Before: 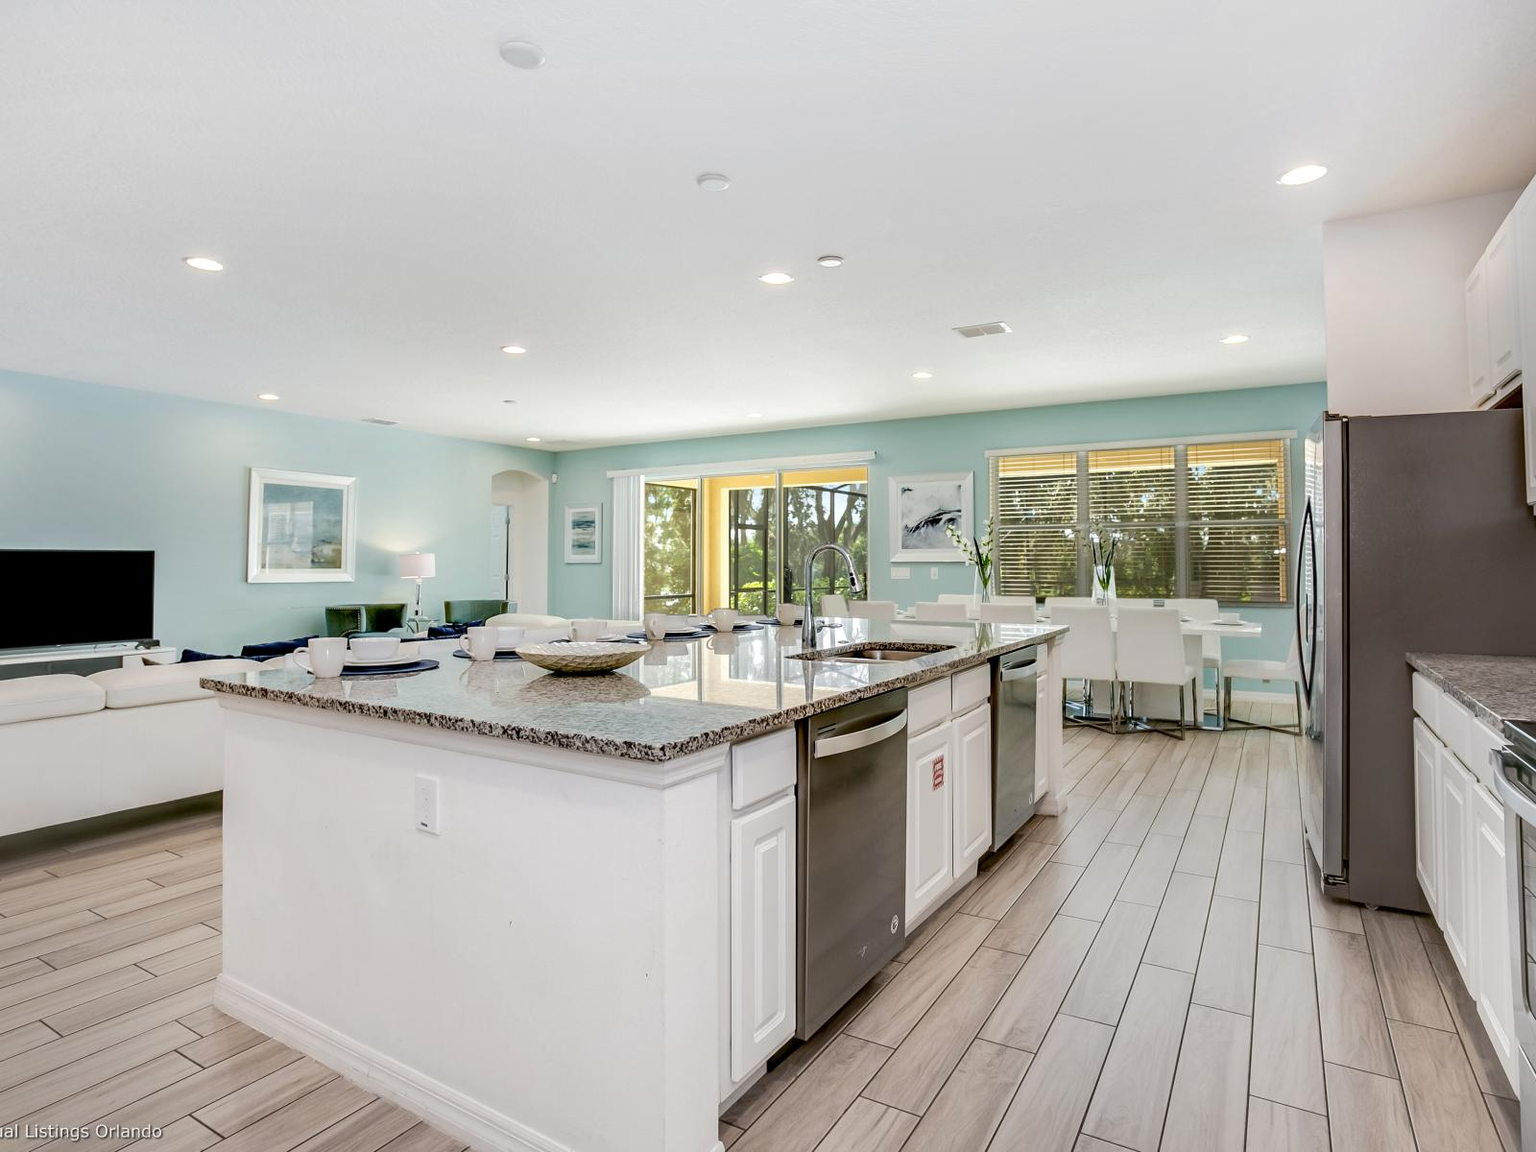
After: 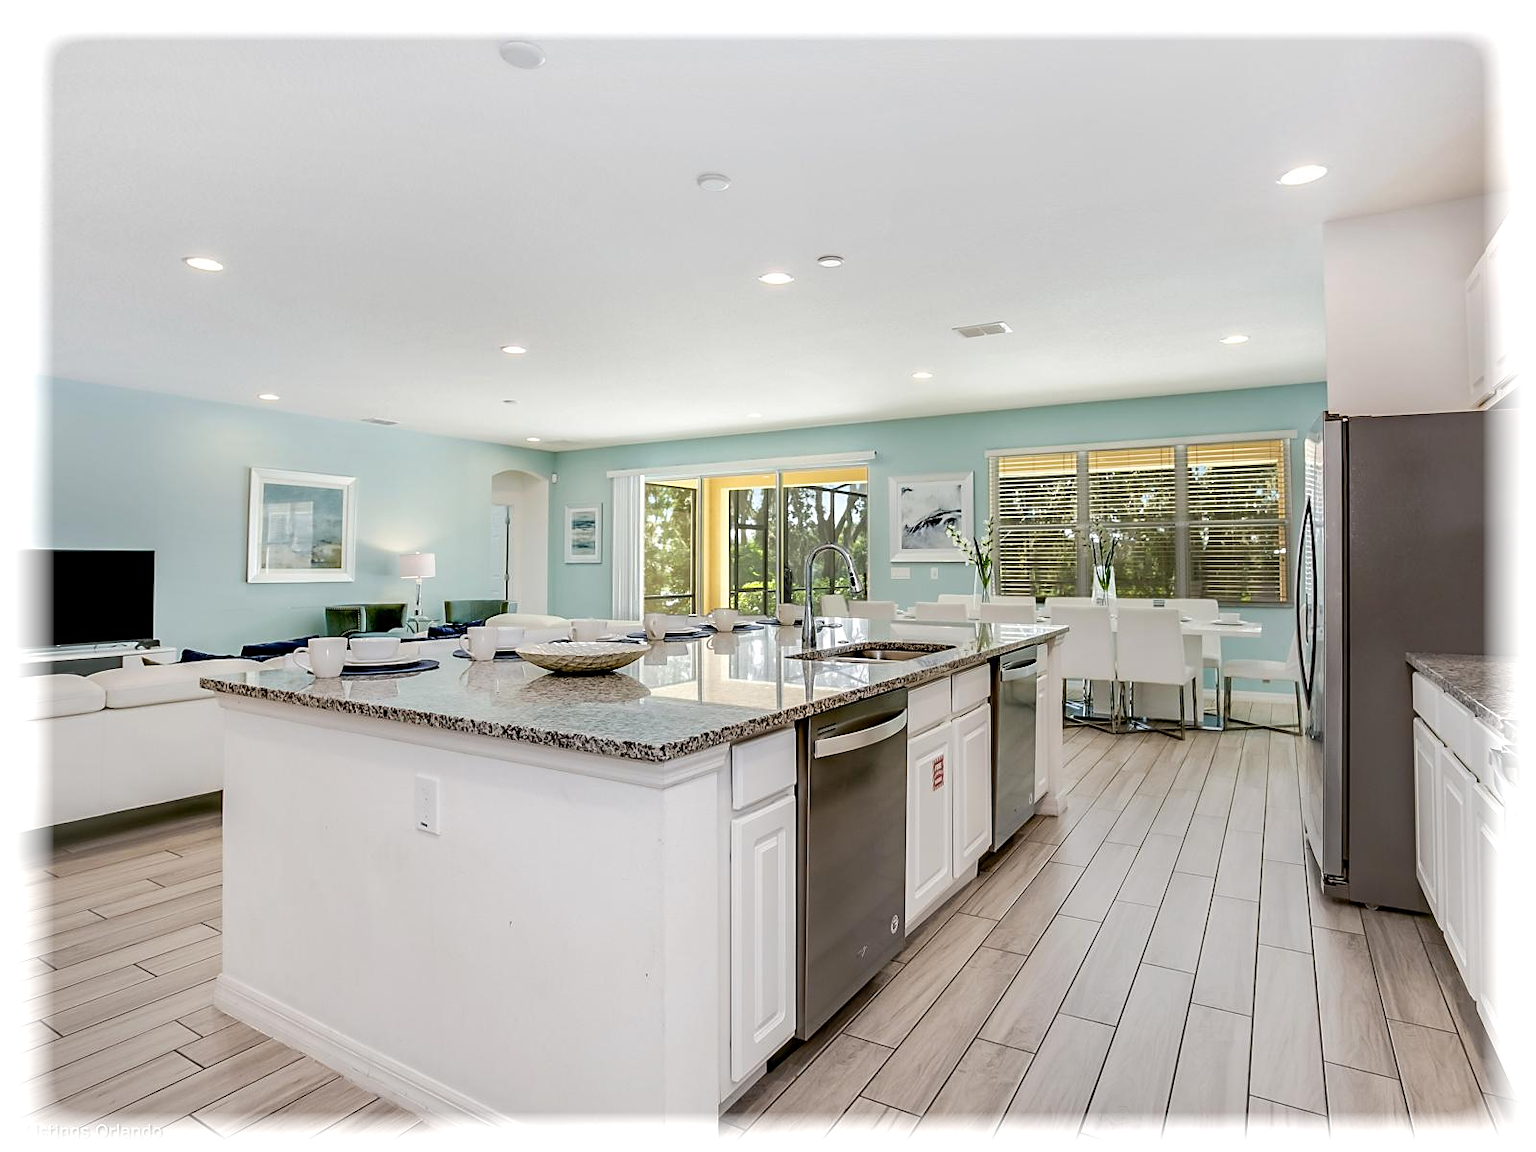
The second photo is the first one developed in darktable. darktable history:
vignetting: fall-off start 93%, fall-off radius 5%, brightness 1, saturation -0.49, automatic ratio true, width/height ratio 1.332, shape 0.04, unbound false
sharpen: radius 1.864, amount 0.398, threshold 1.271
